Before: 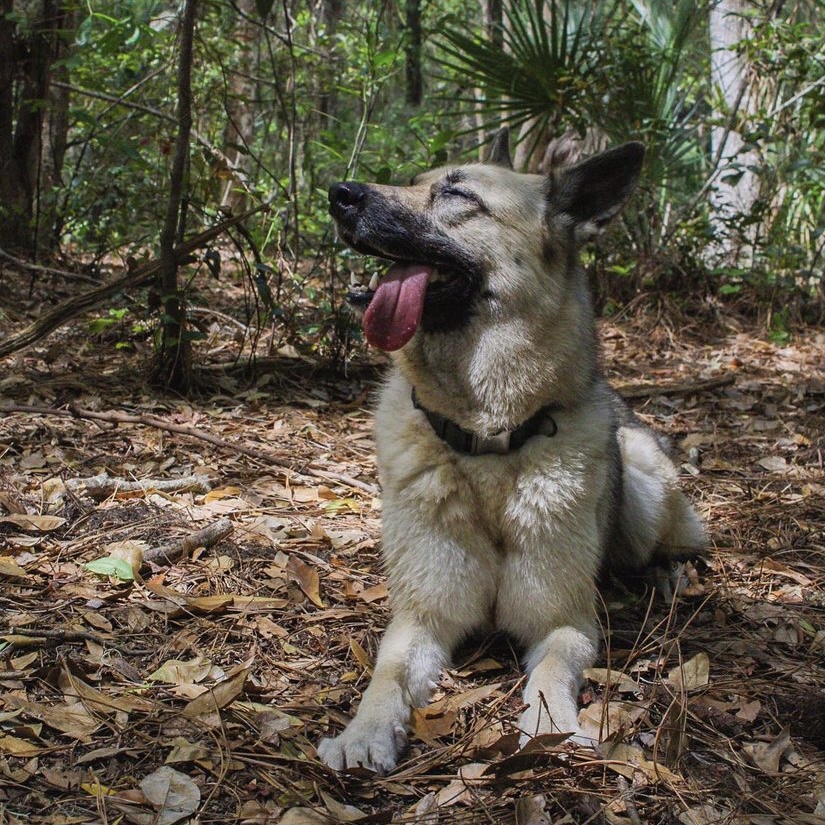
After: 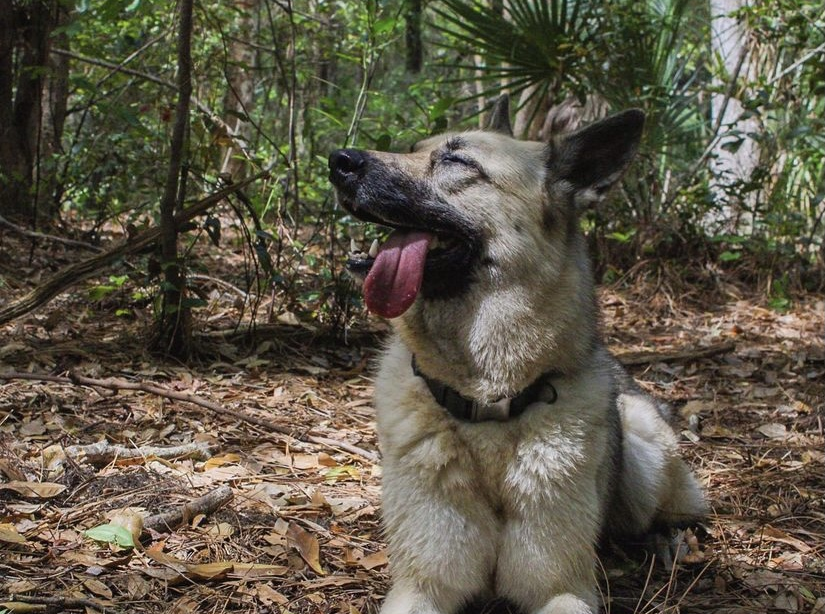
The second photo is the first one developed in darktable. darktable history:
crop: top 4.102%, bottom 21.369%
